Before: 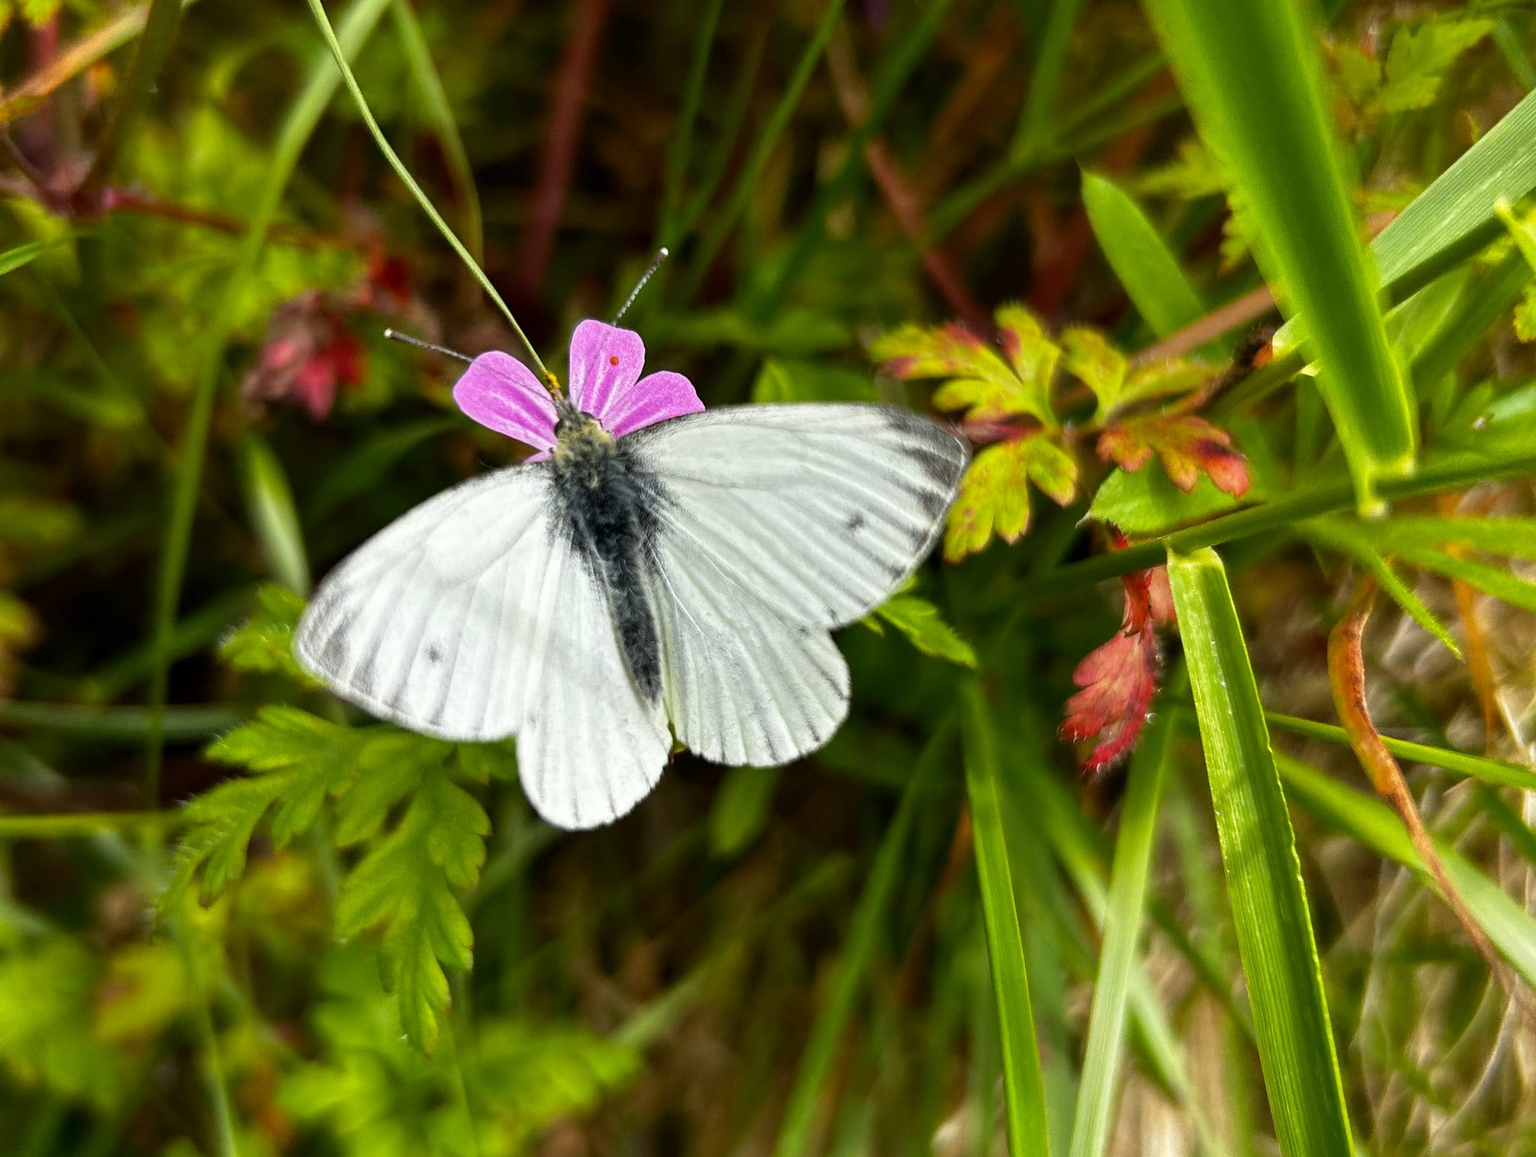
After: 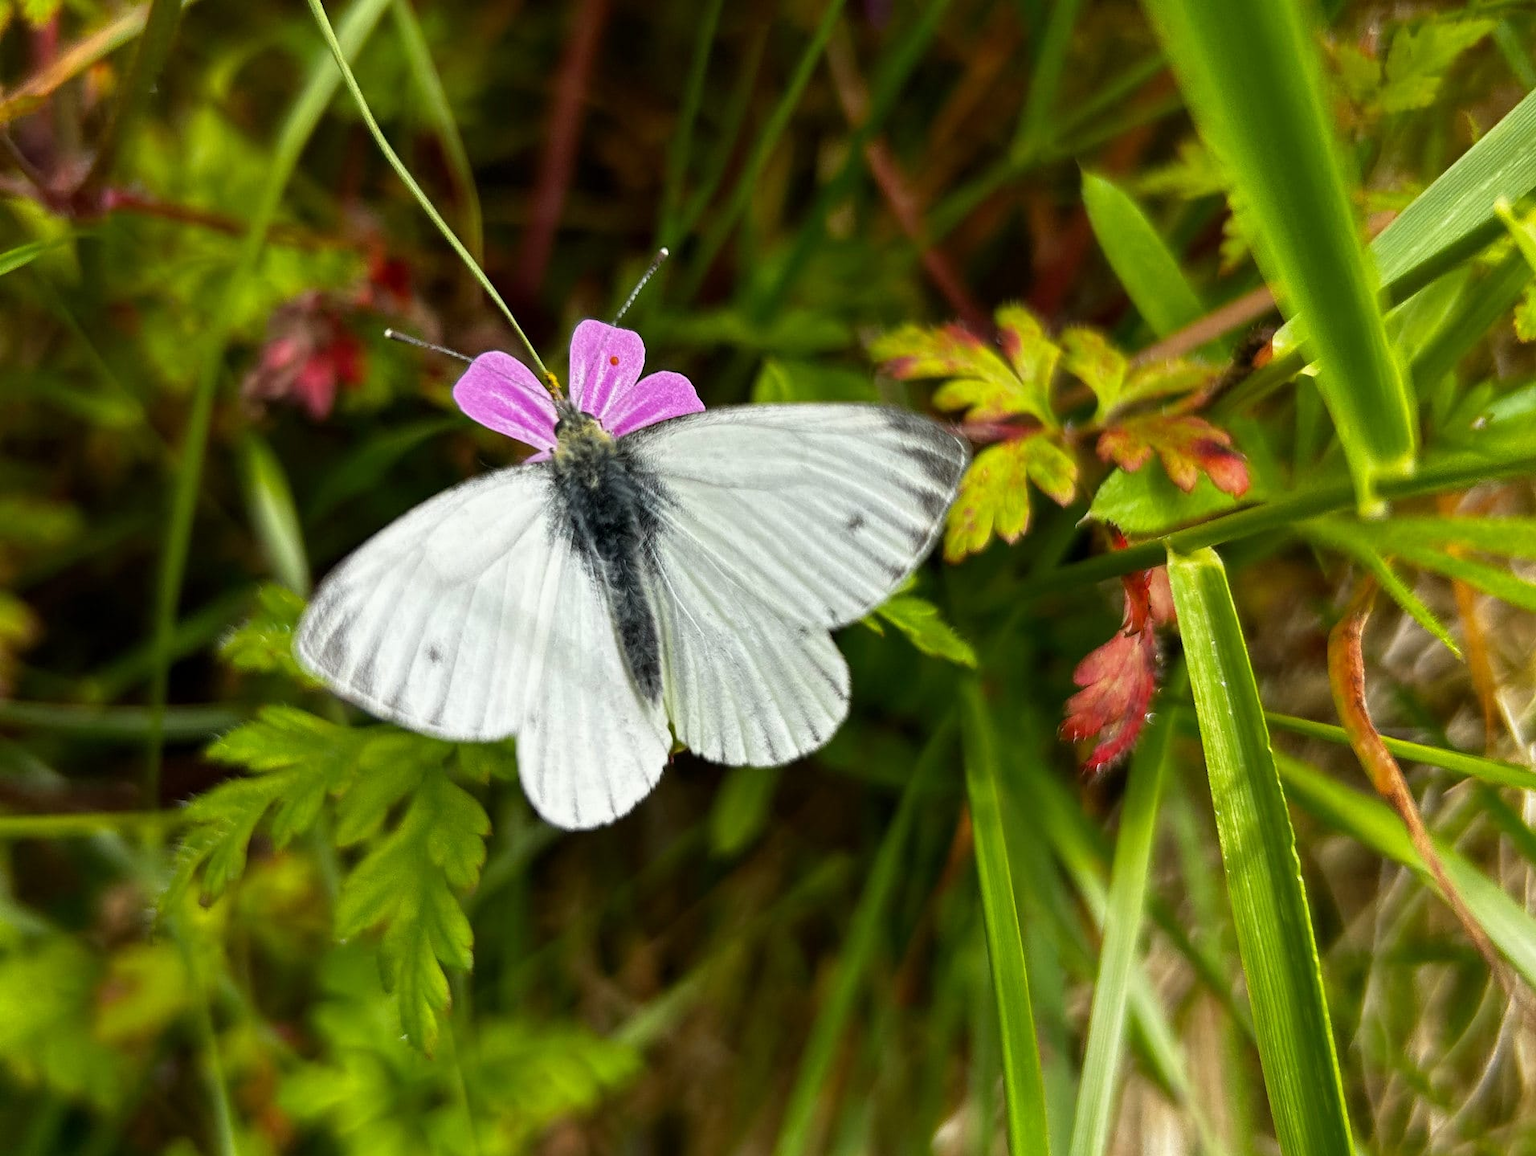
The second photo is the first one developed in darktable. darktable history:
exposure: exposure -0.058 EV, compensate highlight preservation false
